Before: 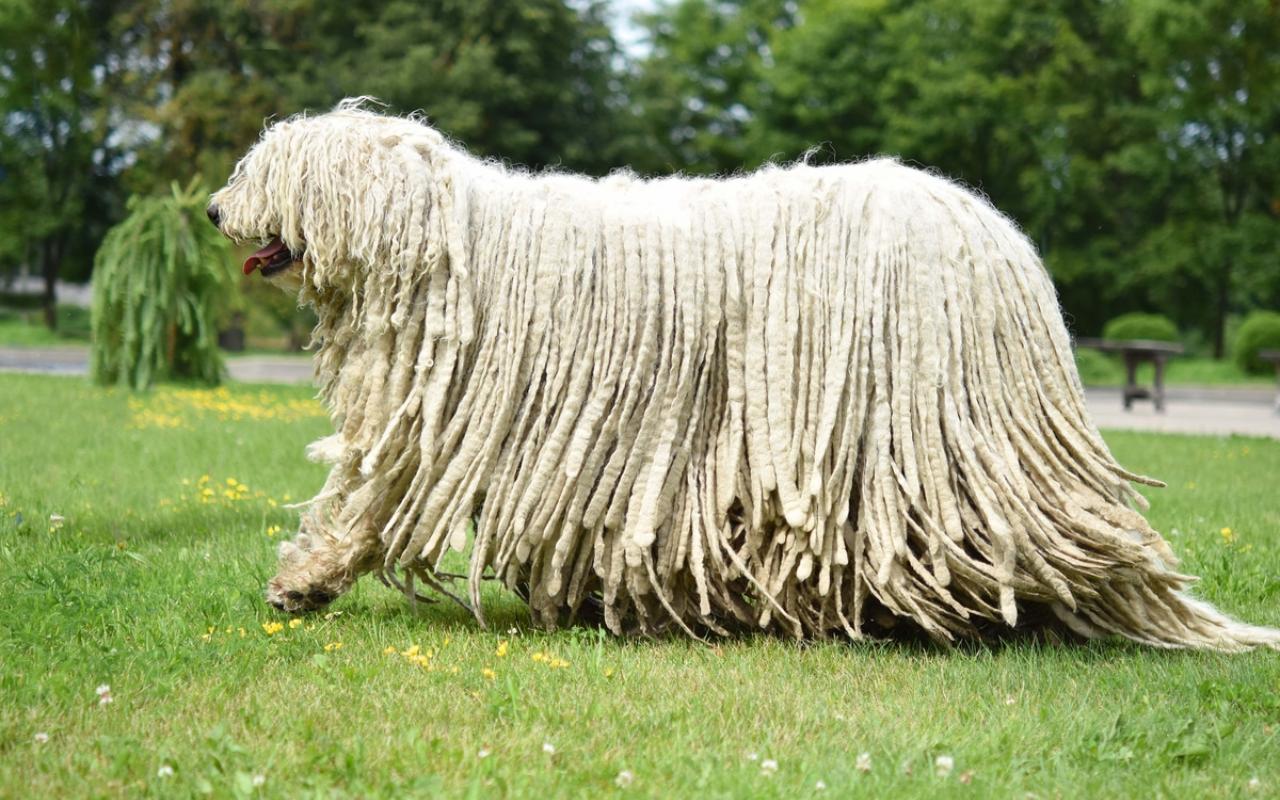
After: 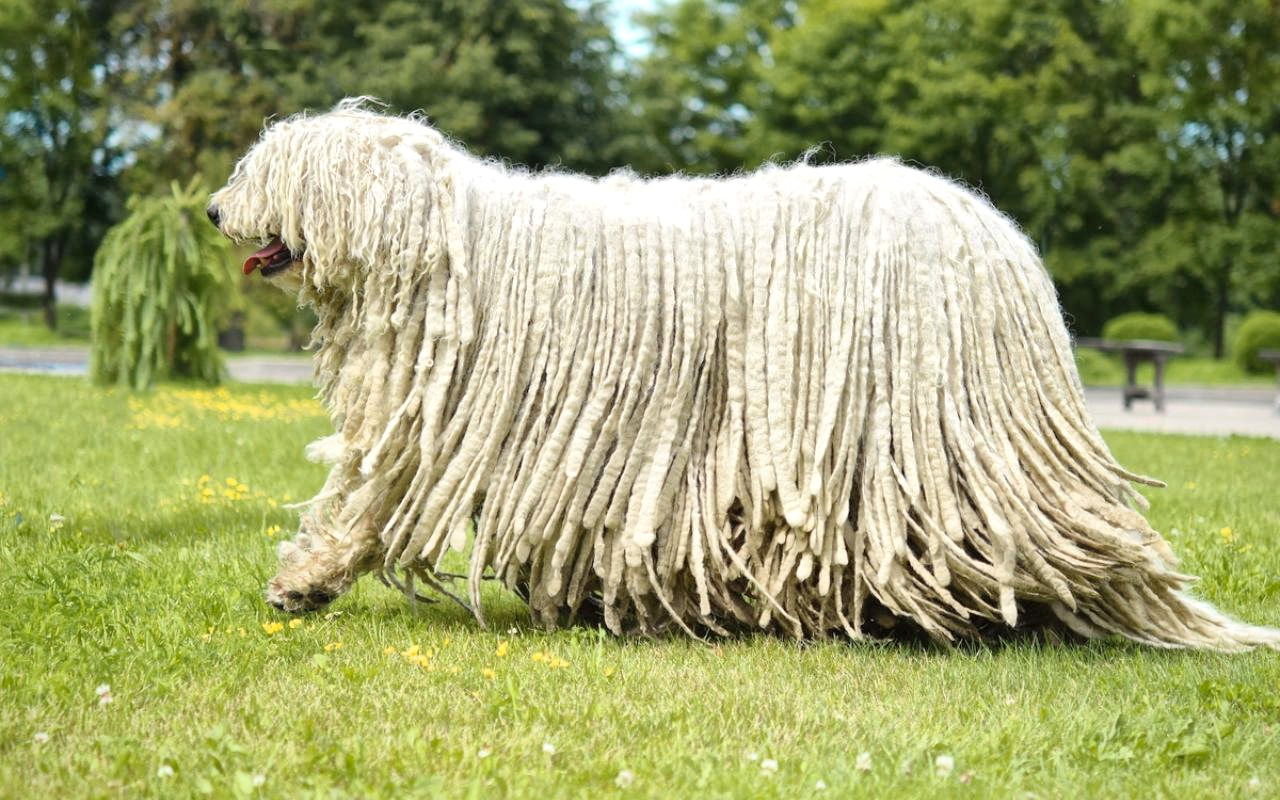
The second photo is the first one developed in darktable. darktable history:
color zones: curves: ch0 [(0.254, 0.492) (0.724, 0.62)]; ch1 [(0.25, 0.528) (0.719, 0.796)]; ch2 [(0, 0.472) (0.25, 0.5) (0.73, 0.184)]
global tonemap: drago (1, 100), detail 1
